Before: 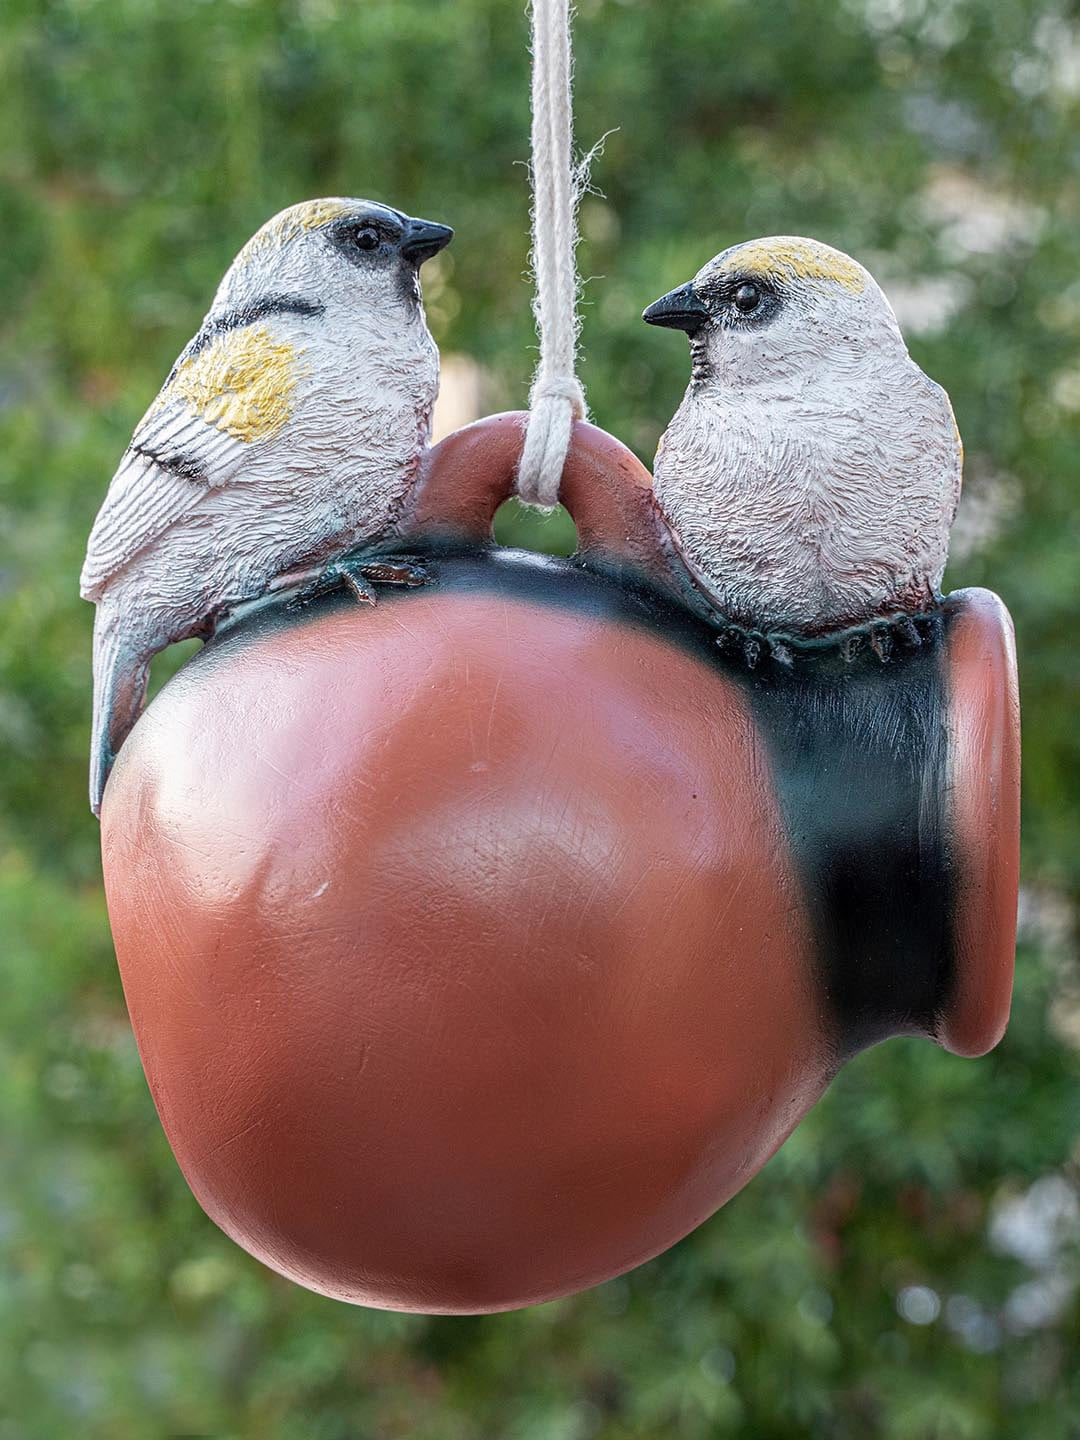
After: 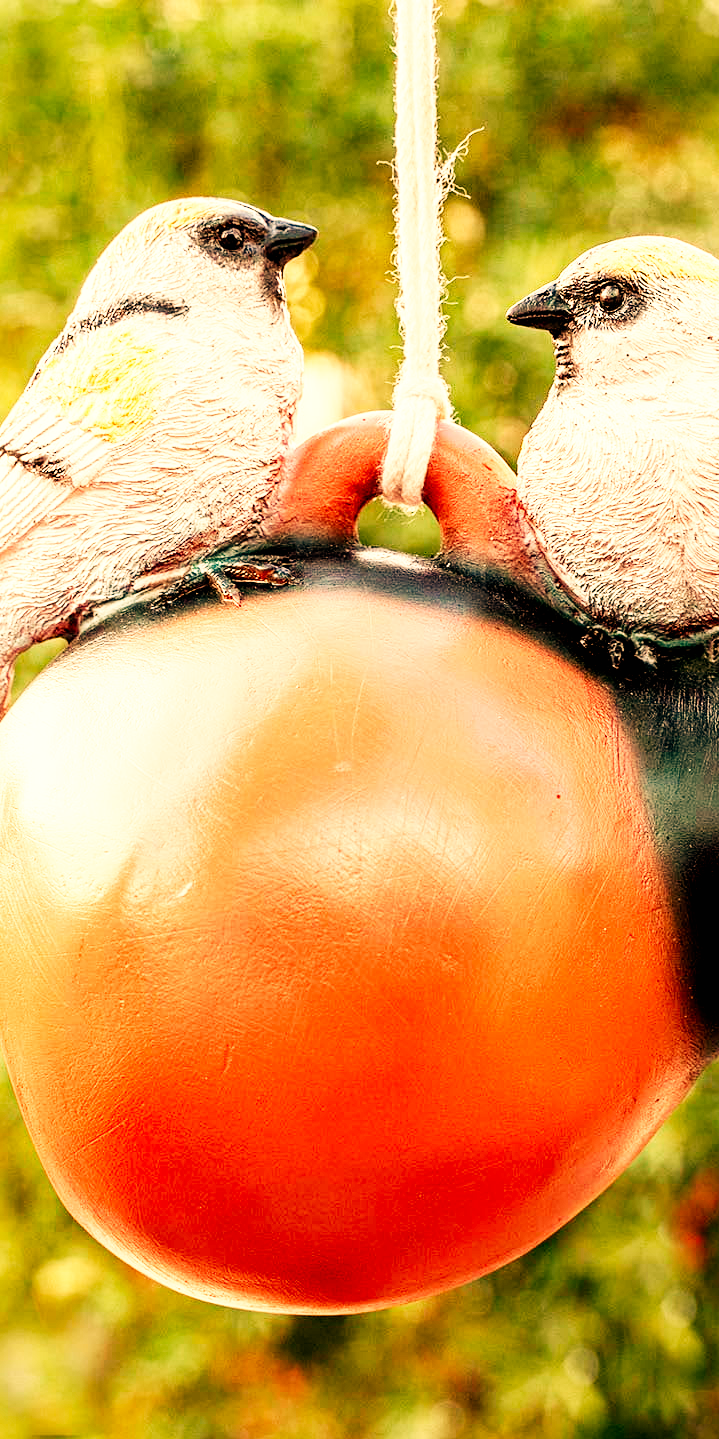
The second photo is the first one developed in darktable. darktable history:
crop and rotate: left 12.648%, right 20.685%
white balance: red 1.467, blue 0.684
exposure: black level correction 0.007, exposure 0.093 EV, compensate highlight preservation false
base curve: curves: ch0 [(0, 0) (0.007, 0.004) (0.027, 0.03) (0.046, 0.07) (0.207, 0.54) (0.442, 0.872) (0.673, 0.972) (1, 1)], preserve colors none
